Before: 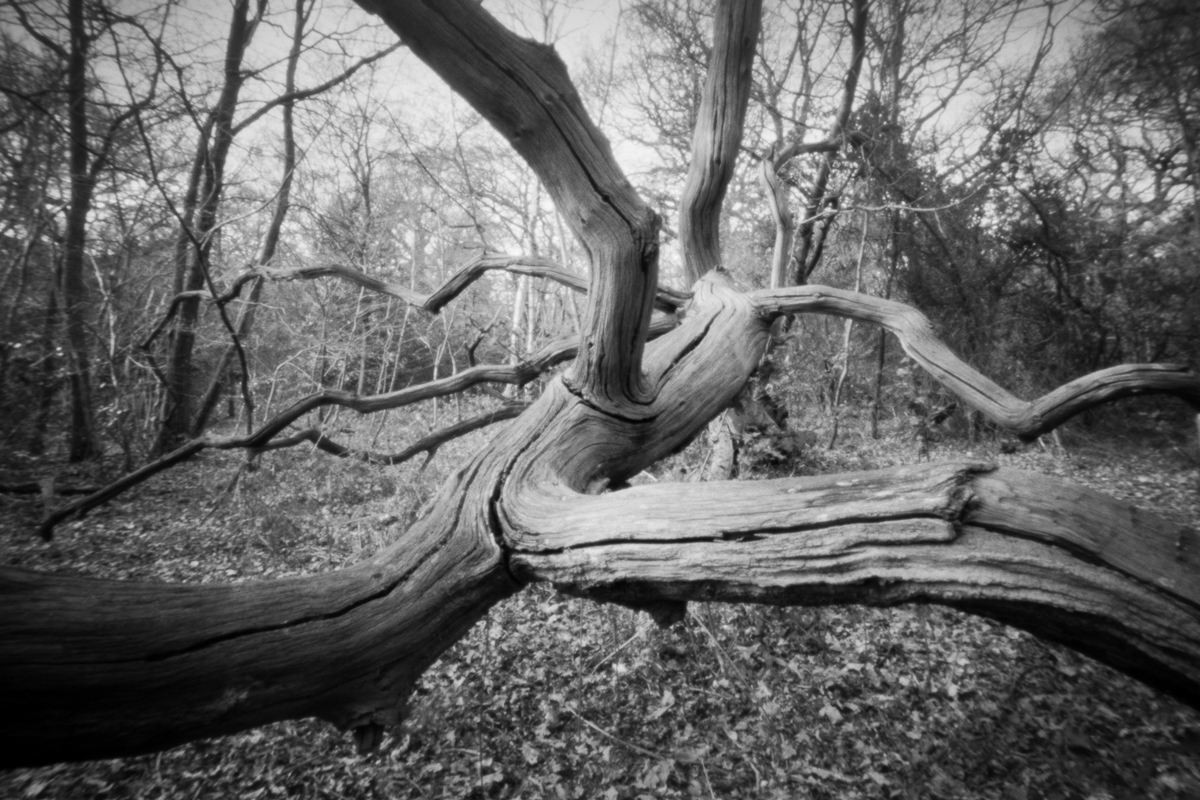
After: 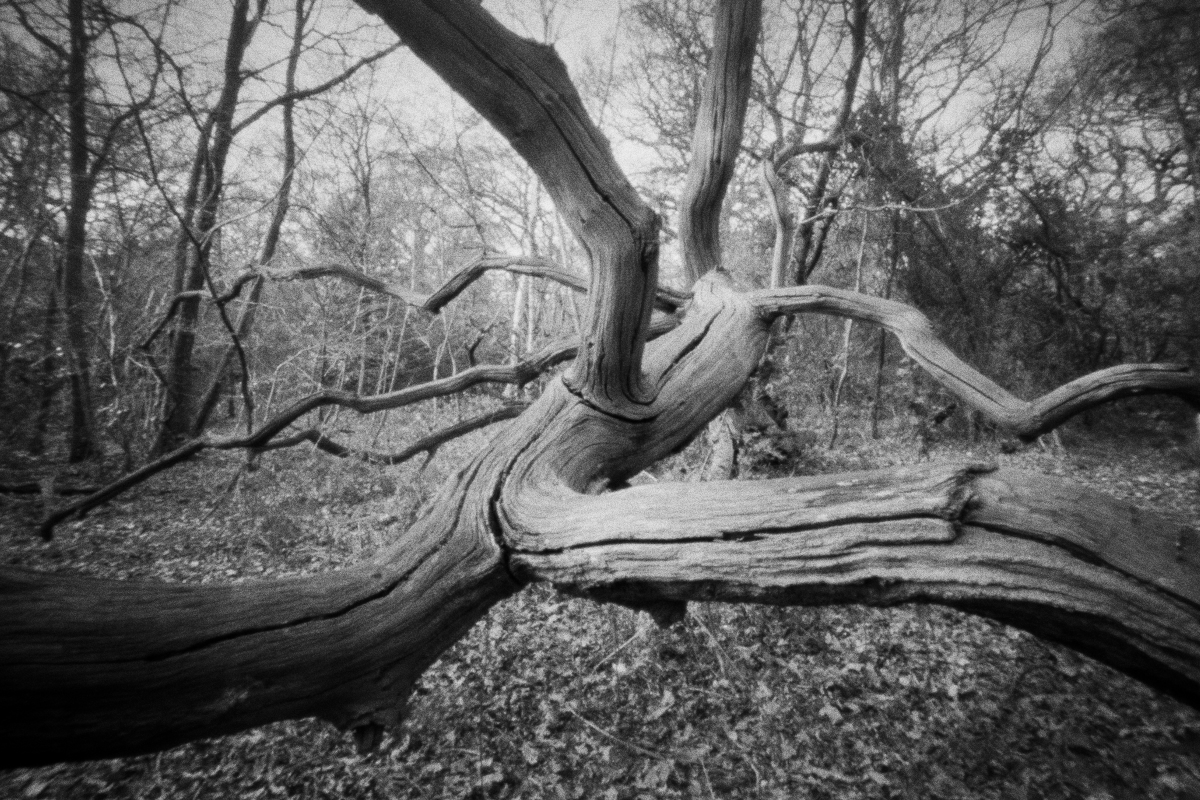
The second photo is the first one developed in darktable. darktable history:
color correction: highlights a* -4.73, highlights b* 5.06, saturation 0.97
white balance: red 0.871, blue 1.249
grain: coarseness 0.09 ISO, strength 40%
monochrome: a 14.95, b -89.96
